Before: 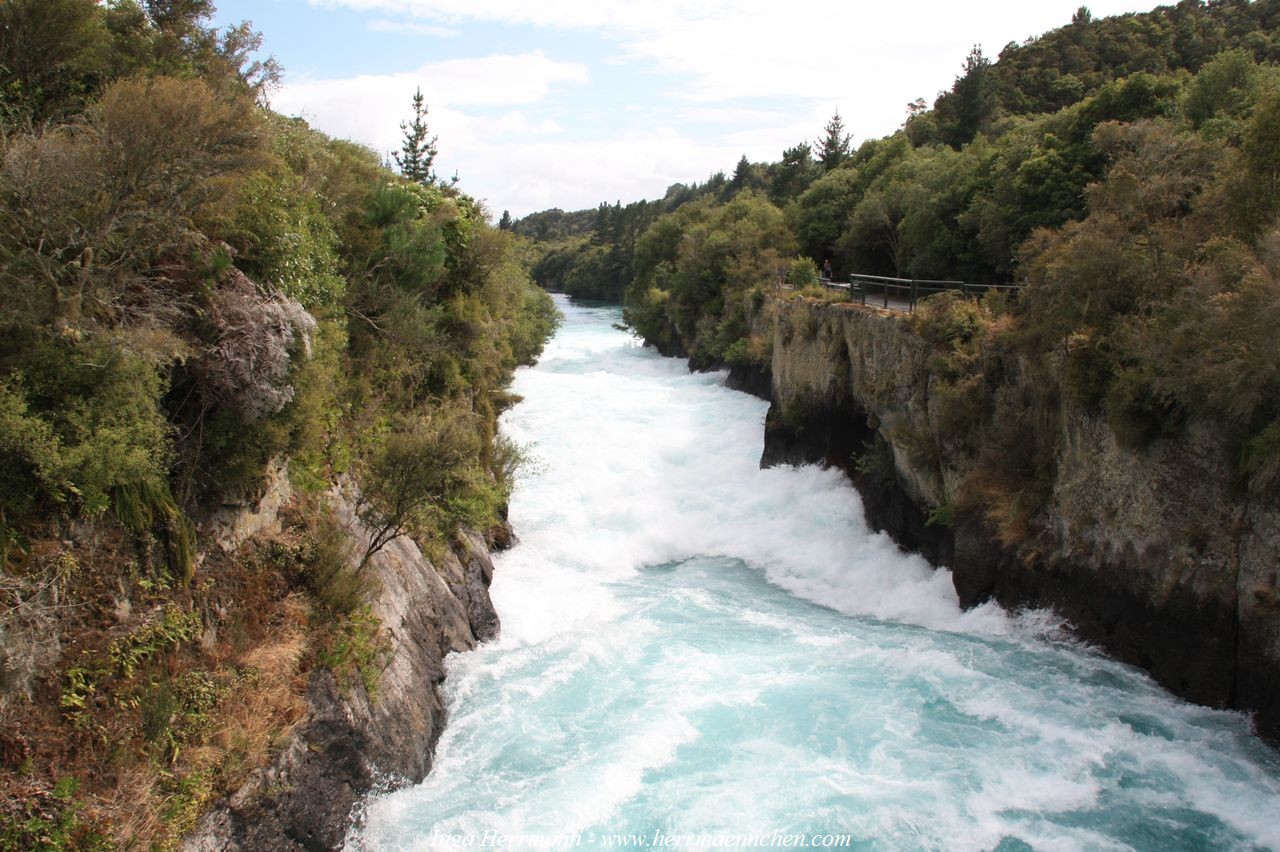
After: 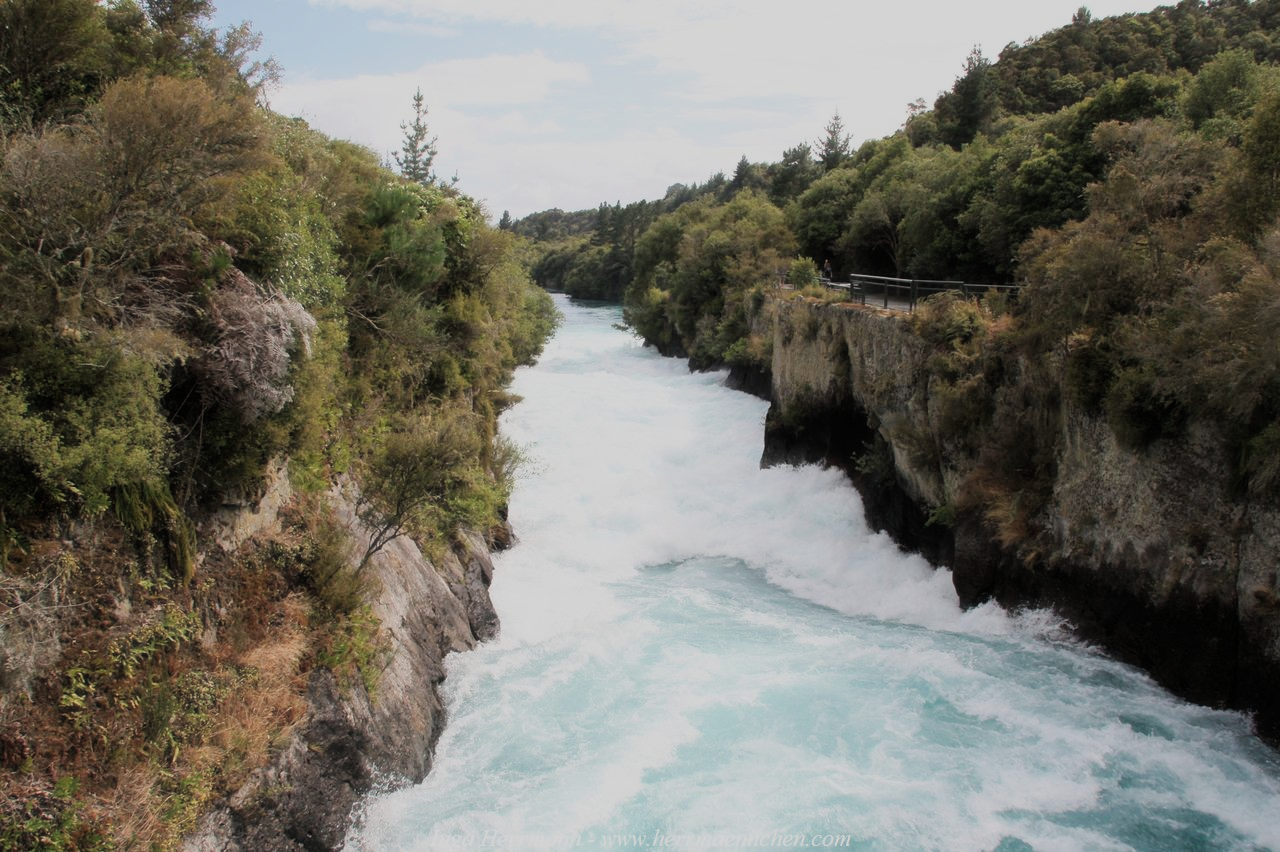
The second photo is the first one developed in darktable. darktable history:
filmic rgb: black relative exposure -7.65 EV, white relative exposure 4.56 EV, threshold 3.05 EV, hardness 3.61, enable highlight reconstruction true
haze removal: strength -0.104, compatibility mode true, adaptive false
